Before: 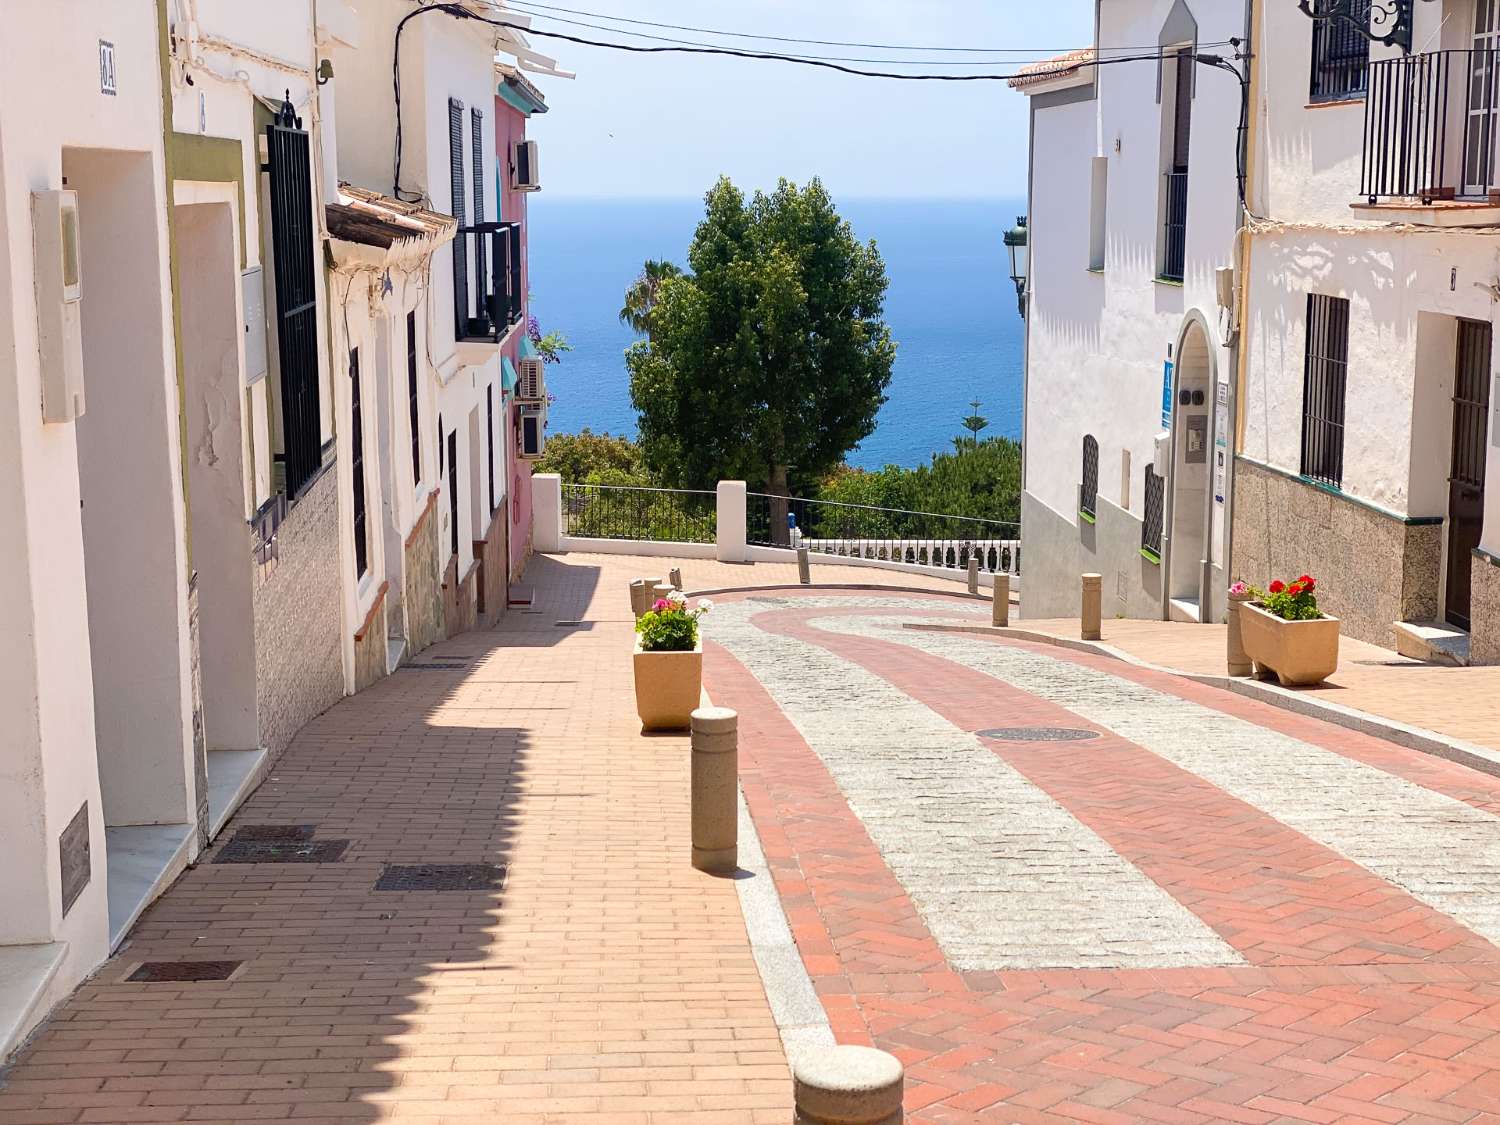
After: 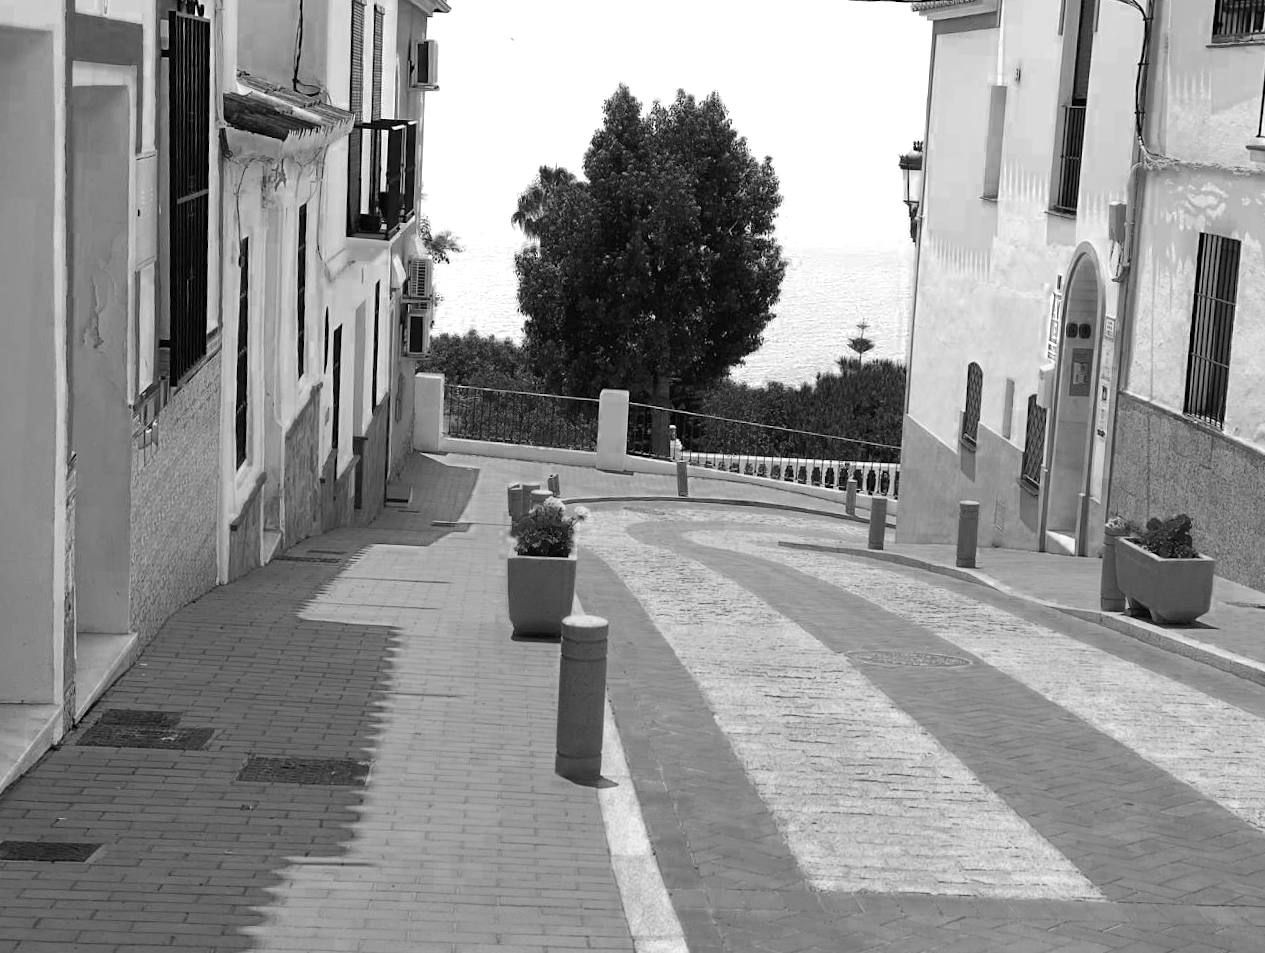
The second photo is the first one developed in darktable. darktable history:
crop and rotate: angle -2.96°, left 5.305%, top 5.2%, right 4.612%, bottom 4.345%
levels: levels [0, 0.498, 1]
color zones: curves: ch0 [(0.287, 0.048) (0.493, 0.484) (0.737, 0.816)]; ch1 [(0, 0) (0.143, 0) (0.286, 0) (0.429, 0) (0.571, 0) (0.714, 0) (0.857, 0)]
